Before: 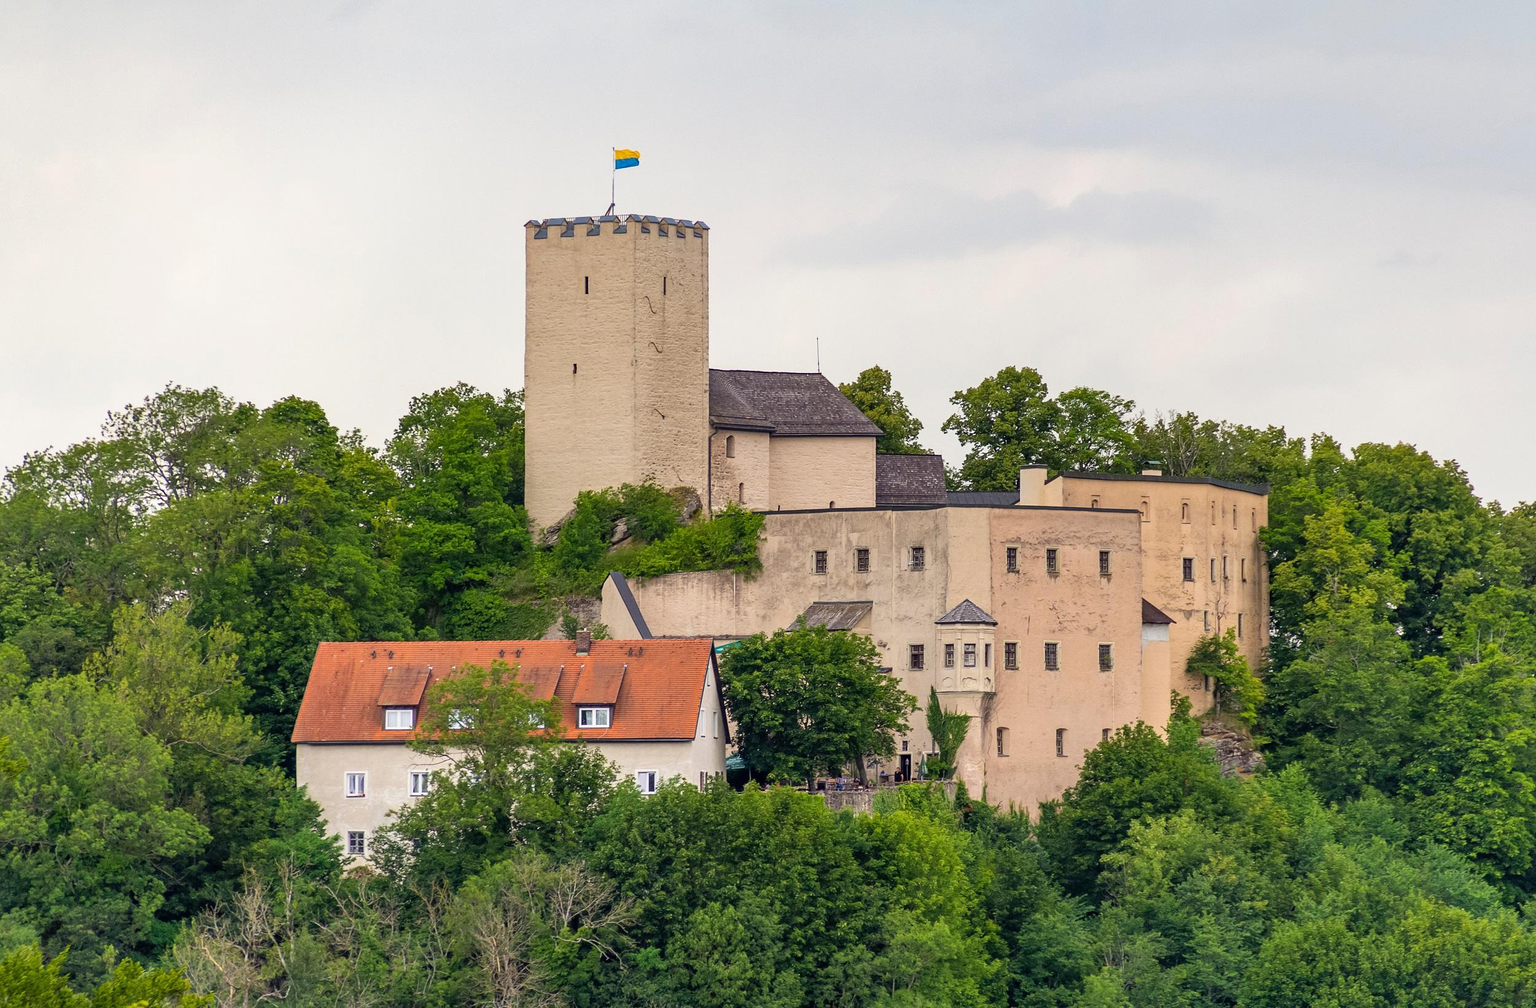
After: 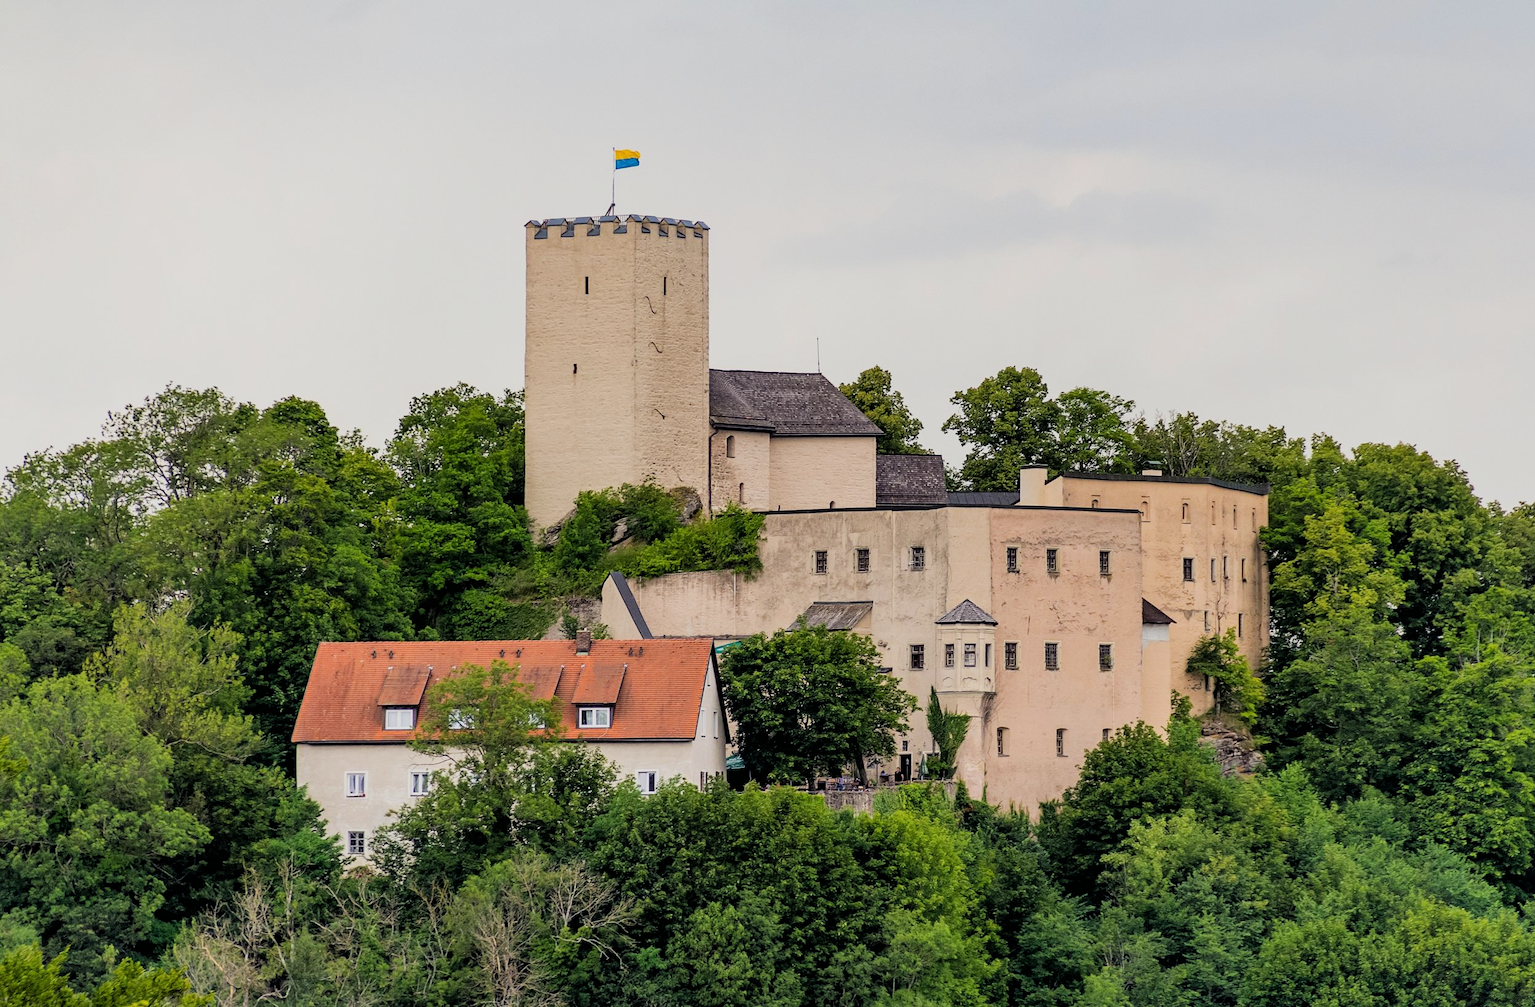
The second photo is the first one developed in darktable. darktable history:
filmic rgb: black relative exposure -5.04 EV, white relative exposure 3.96 EV, threshold 5.98 EV, hardness 2.9, contrast 1.184, highlights saturation mix -30.44%, enable highlight reconstruction true
